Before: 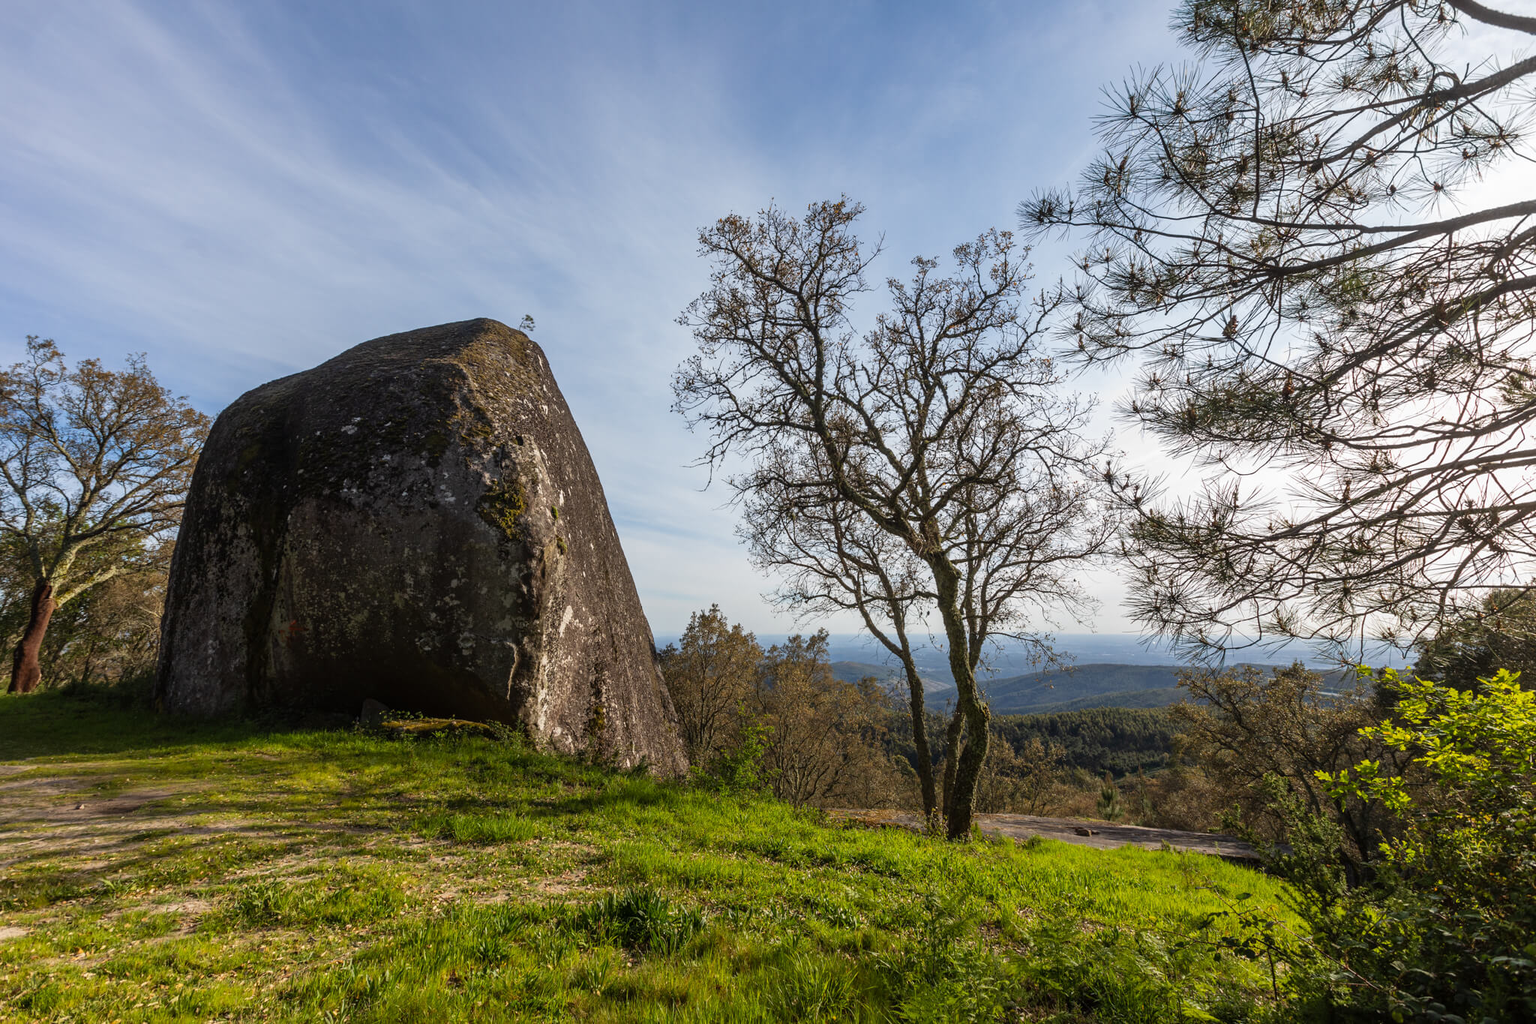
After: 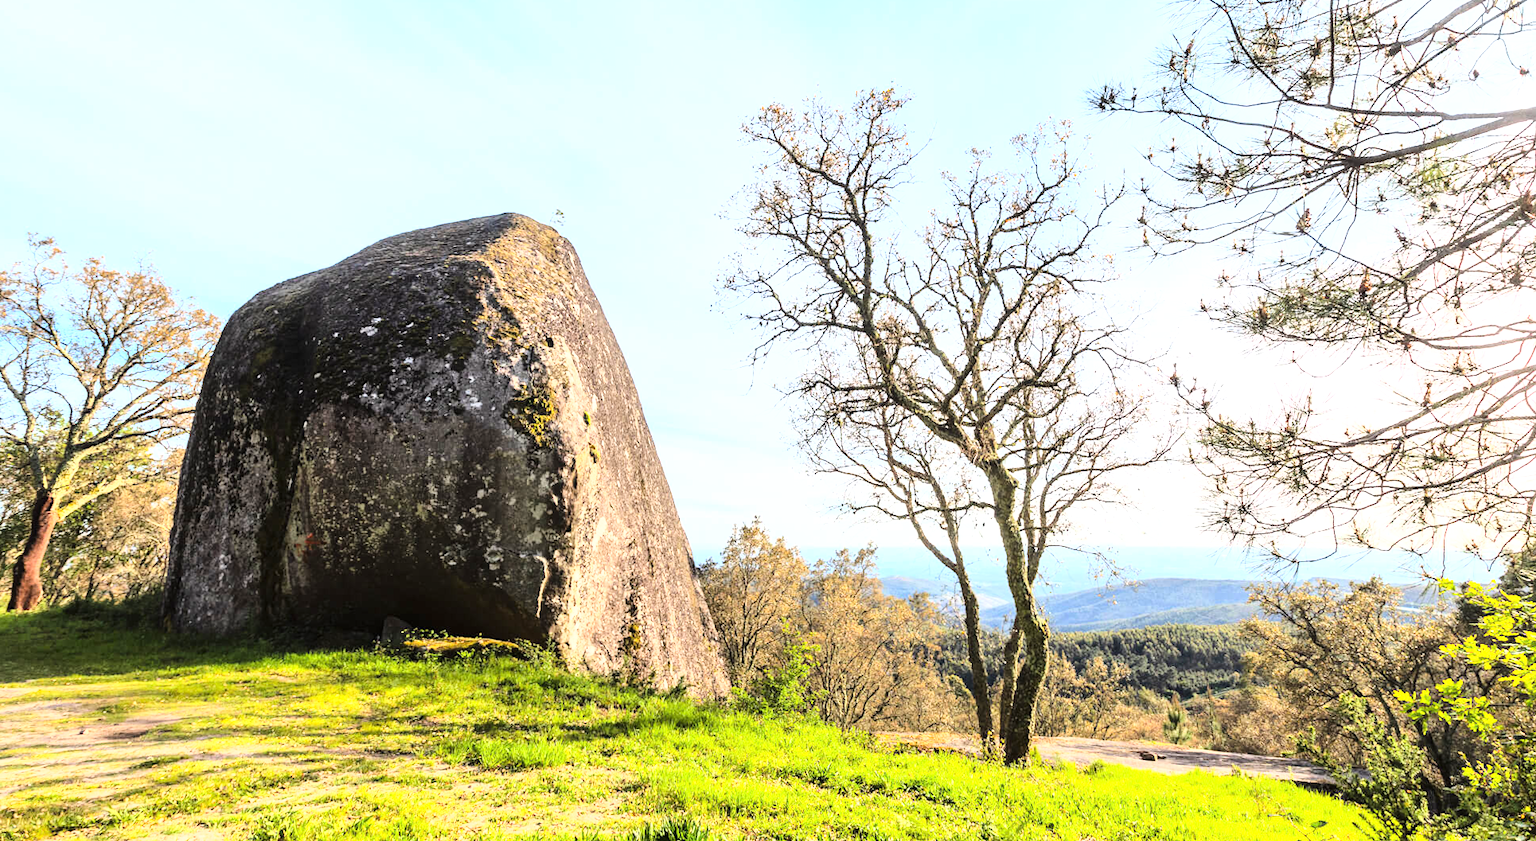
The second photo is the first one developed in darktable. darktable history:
base curve: curves: ch0 [(0, 0.003) (0.001, 0.002) (0.006, 0.004) (0.02, 0.022) (0.048, 0.086) (0.094, 0.234) (0.162, 0.431) (0.258, 0.629) (0.385, 0.8) (0.548, 0.918) (0.751, 0.988) (1, 1)]
crop and rotate: angle 0.111°, top 11.512%, right 5.472%, bottom 10.826%
exposure: black level correction 0, exposure 1.298 EV, compensate highlight preservation false
